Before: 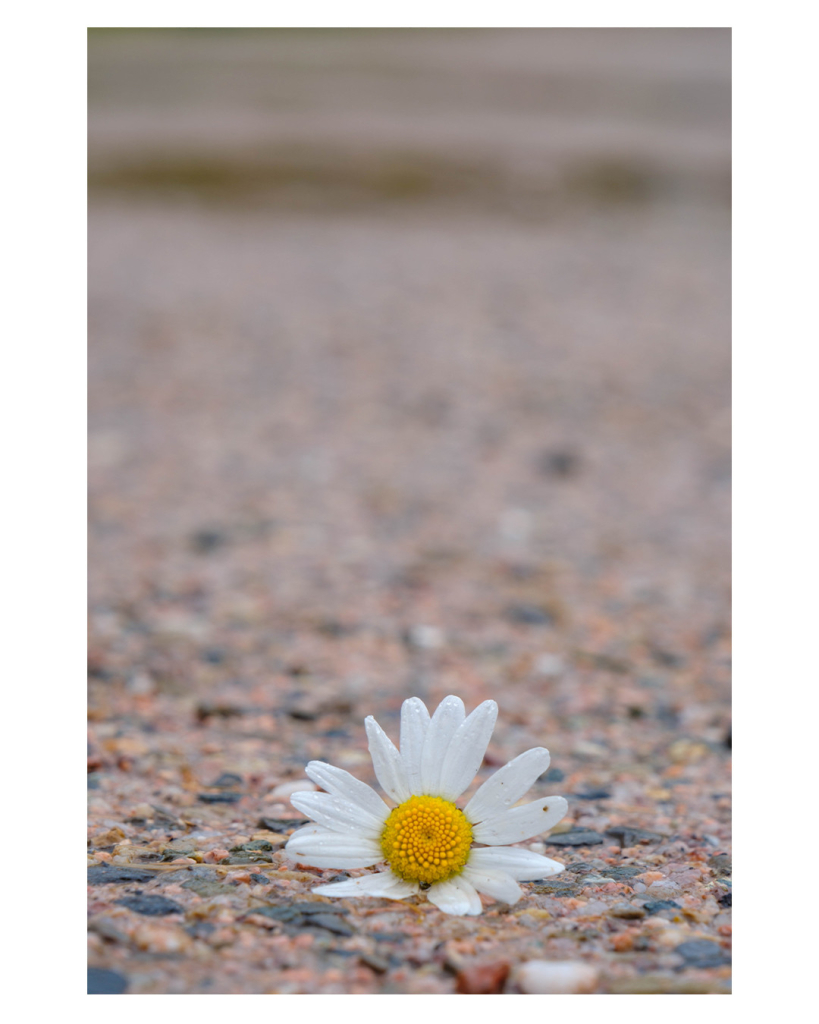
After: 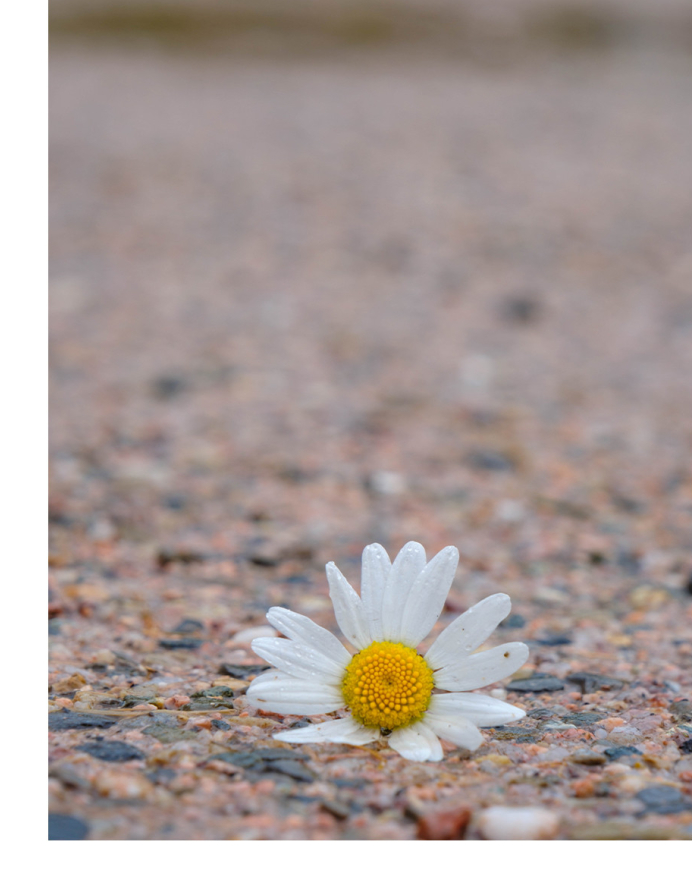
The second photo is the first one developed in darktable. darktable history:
crop and rotate: left 4.765%, top 15.05%, right 10.695%
